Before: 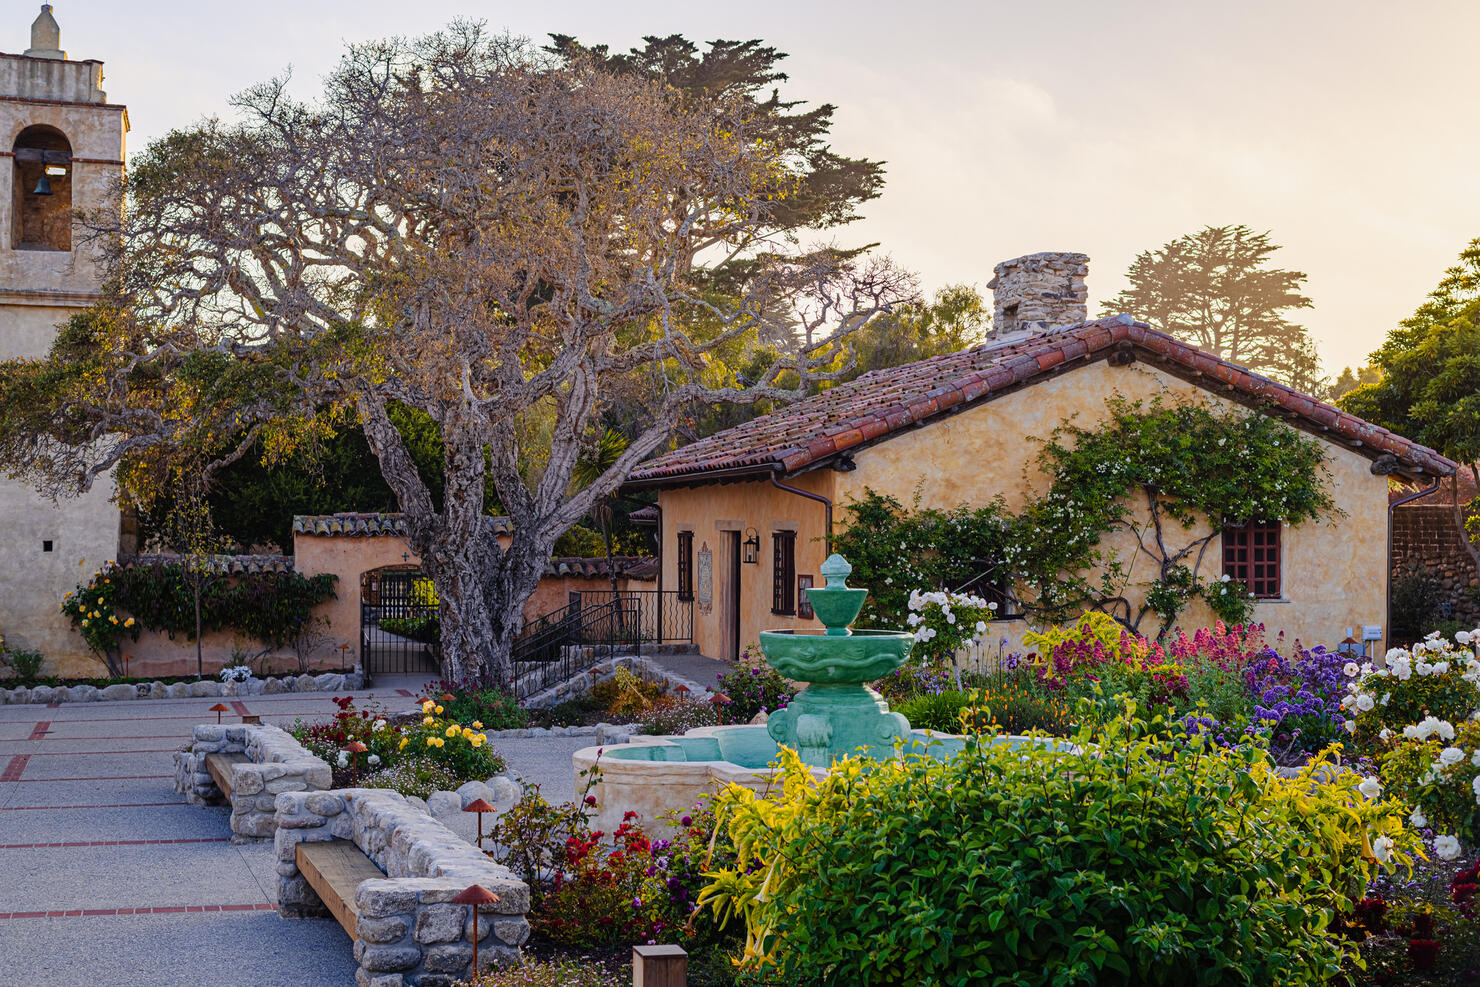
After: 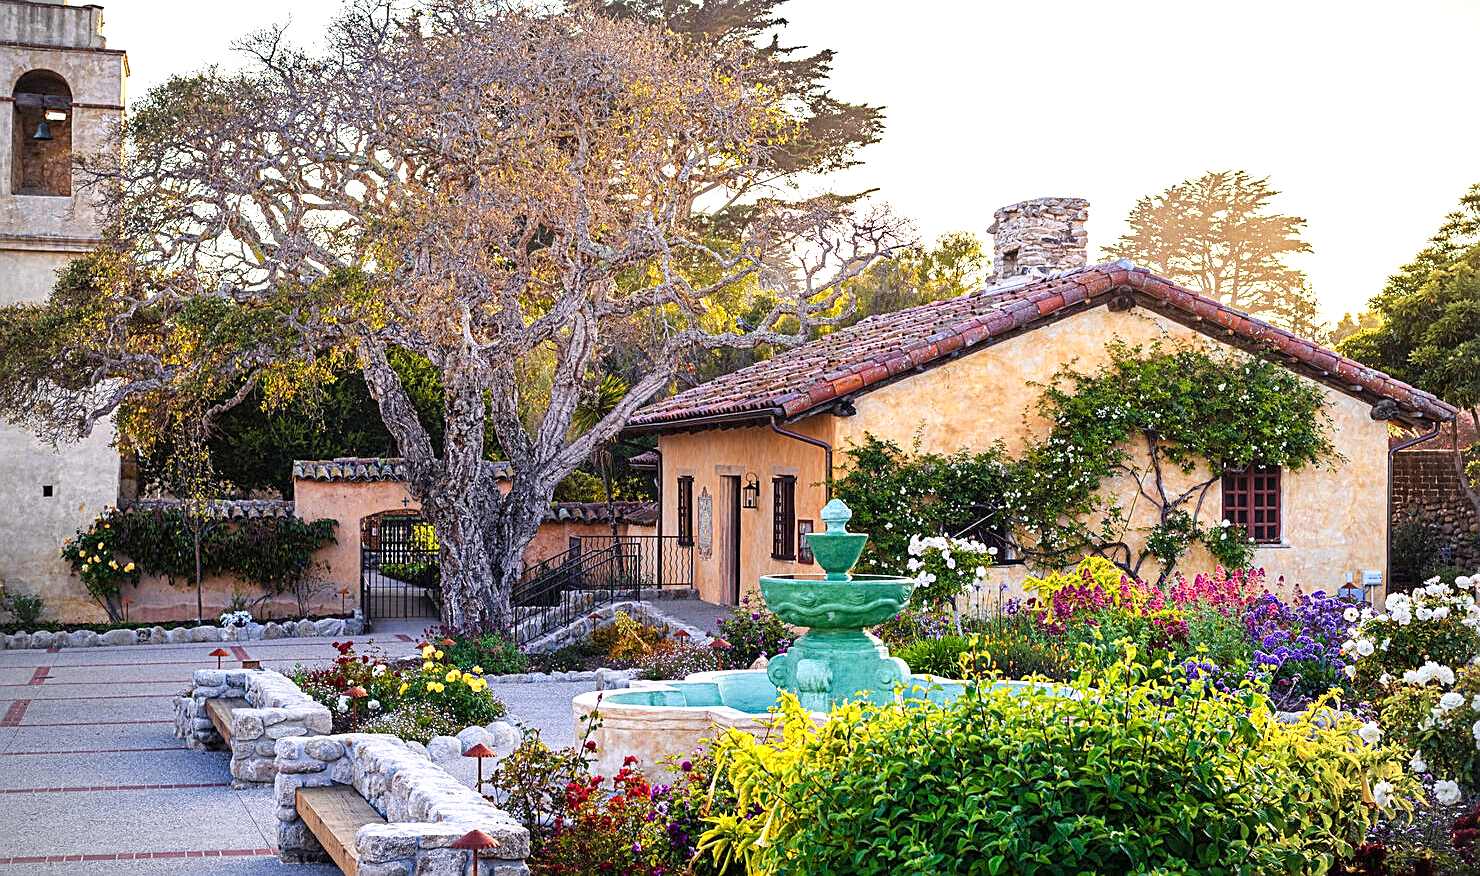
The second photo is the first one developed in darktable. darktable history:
sharpen: on, module defaults
tone equalizer: on, module defaults
exposure: black level correction 0.001, exposure 1.05 EV, compensate exposure bias true, compensate highlight preservation false
vignetting: on, module defaults
crop and rotate: top 5.609%, bottom 5.609%
